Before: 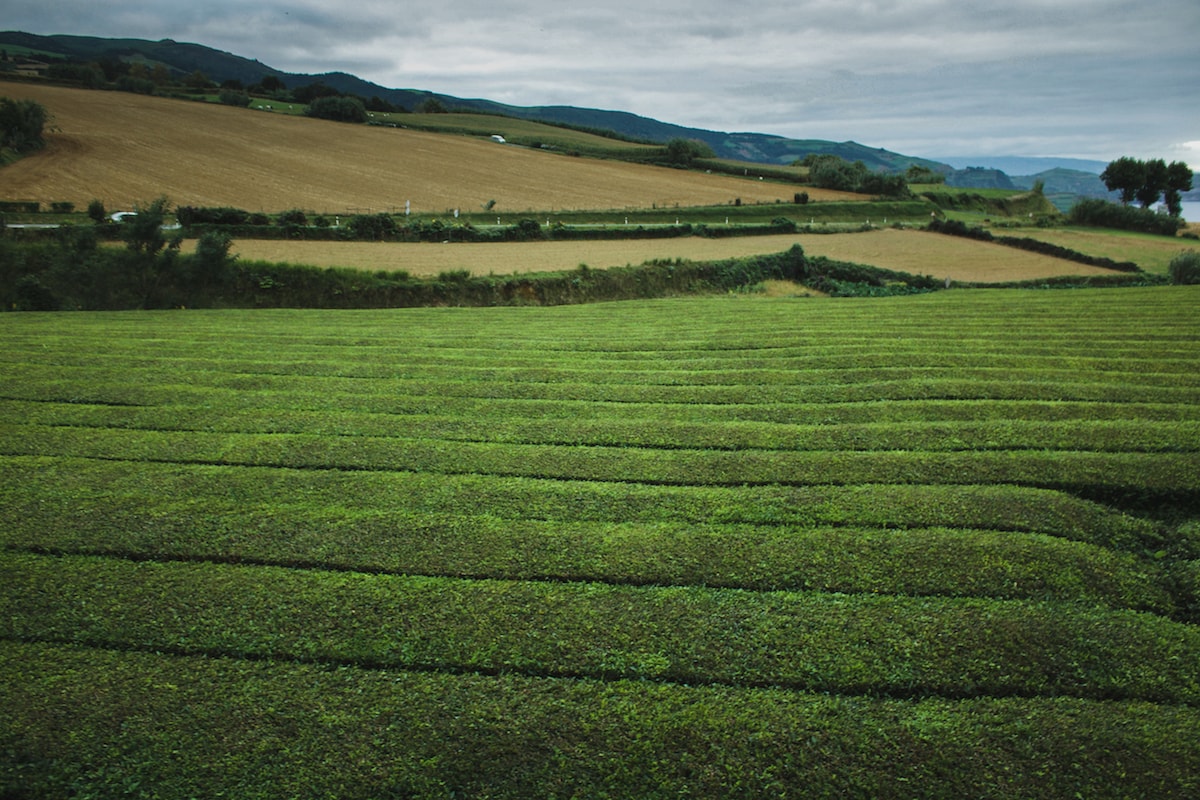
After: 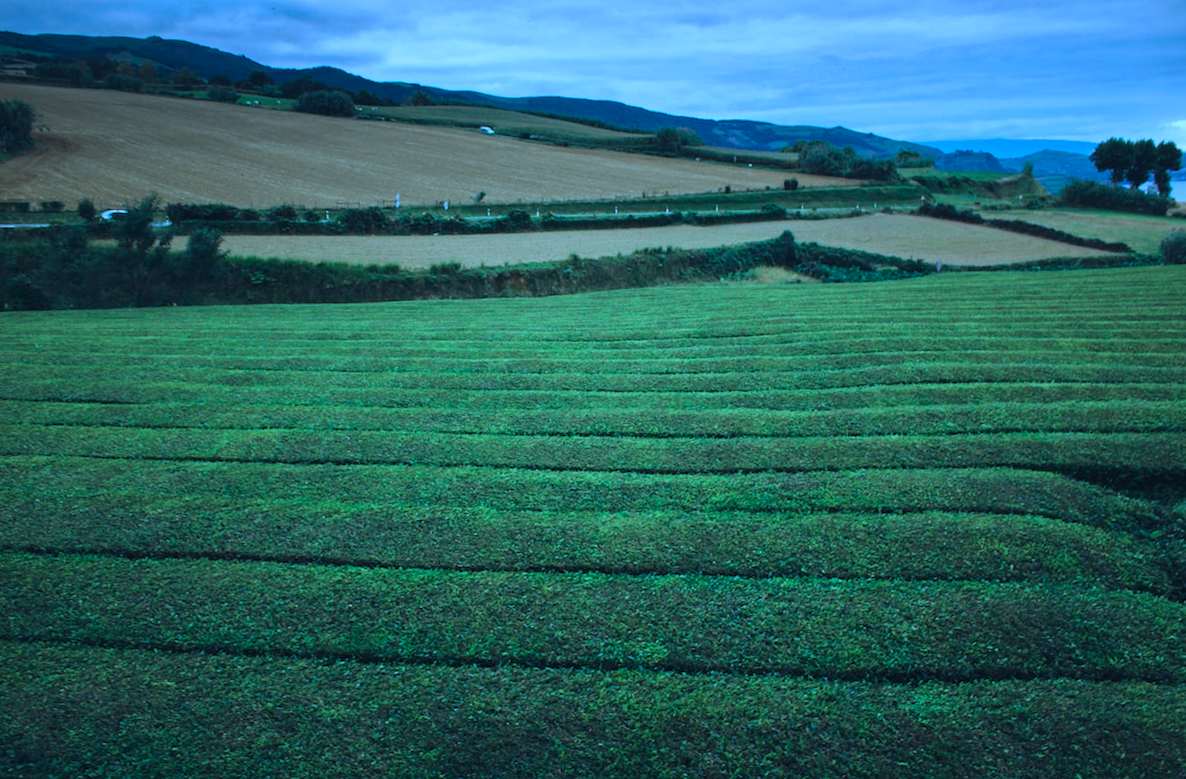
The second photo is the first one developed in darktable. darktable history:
rotate and perspective: rotation -1°, crop left 0.011, crop right 0.989, crop top 0.025, crop bottom 0.975
color calibration: illuminant as shot in camera, x 0.442, y 0.413, temperature 2903.13 K
